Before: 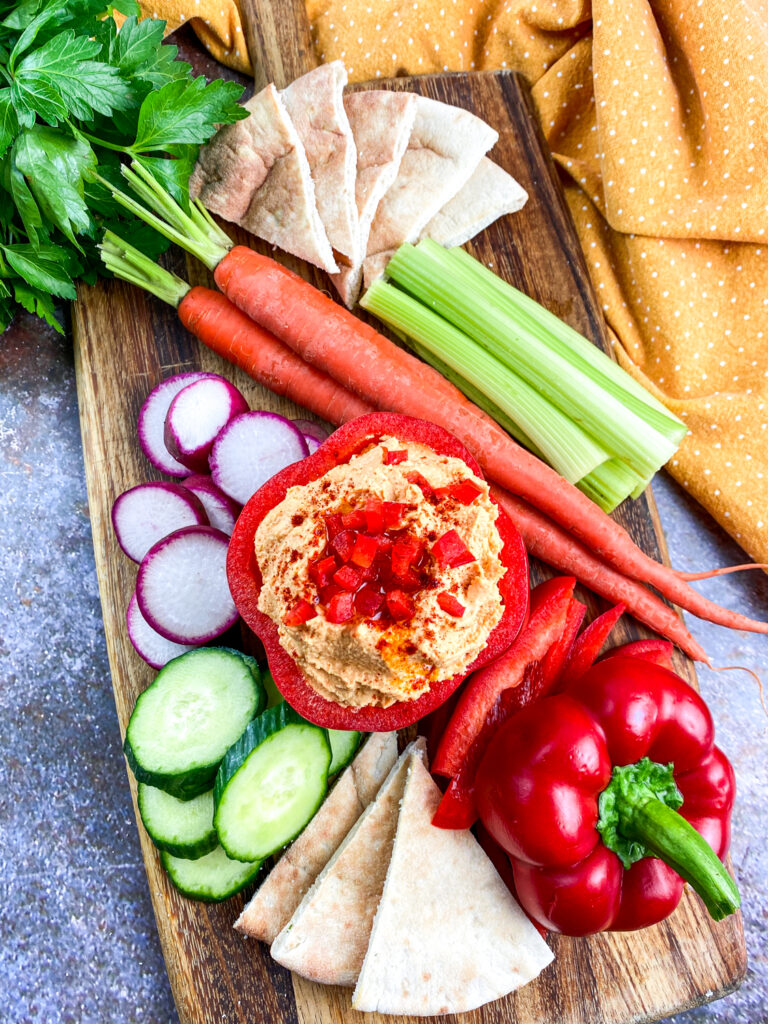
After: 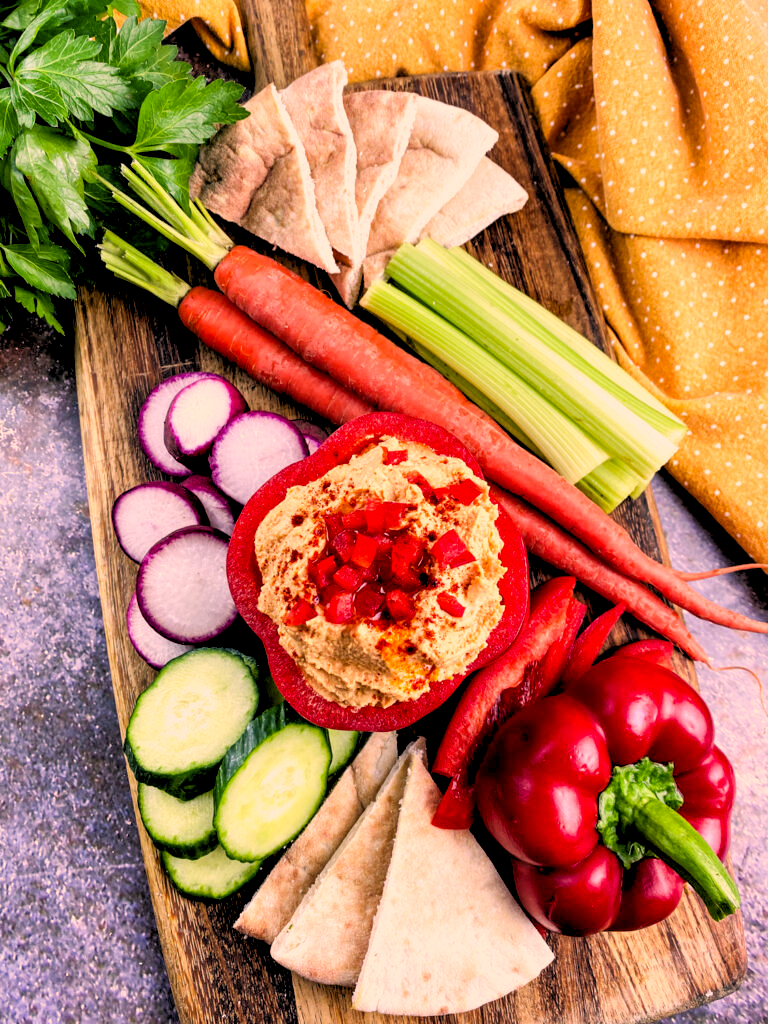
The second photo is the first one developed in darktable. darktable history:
local contrast: mode bilateral grid, contrast 20, coarseness 50, detail 120%, midtone range 0.2
color correction: highlights a* 21.16, highlights b* 19.61
rgb levels: levels [[0.034, 0.472, 0.904], [0, 0.5, 1], [0, 0.5, 1]]
color balance rgb: contrast -10%
